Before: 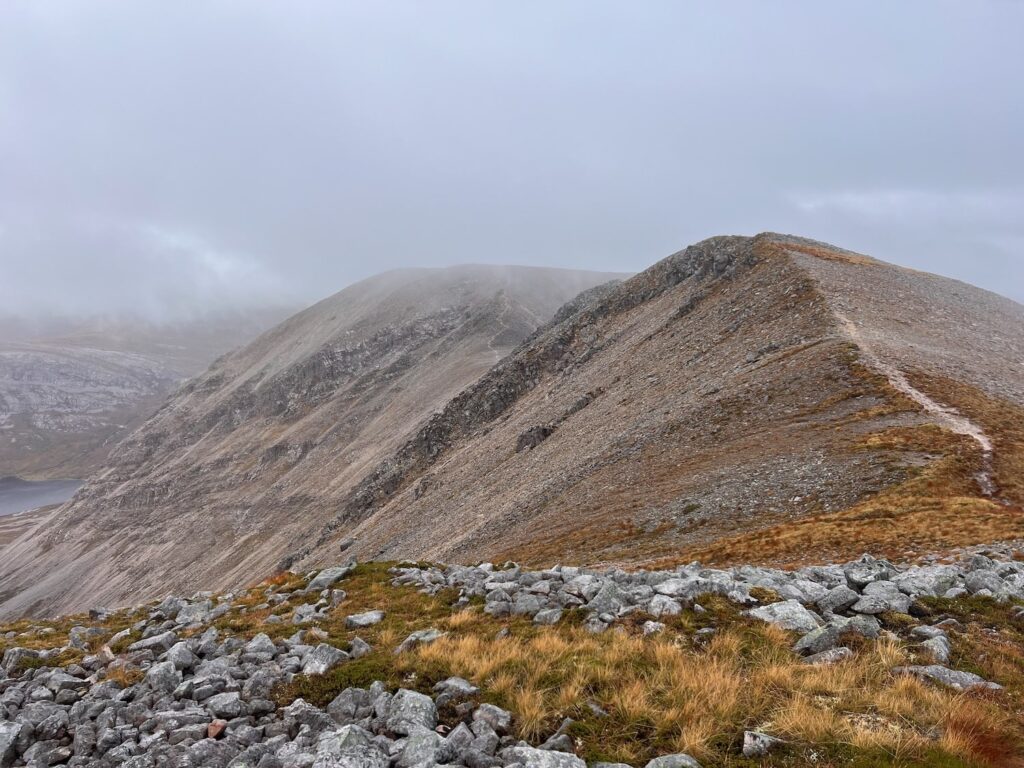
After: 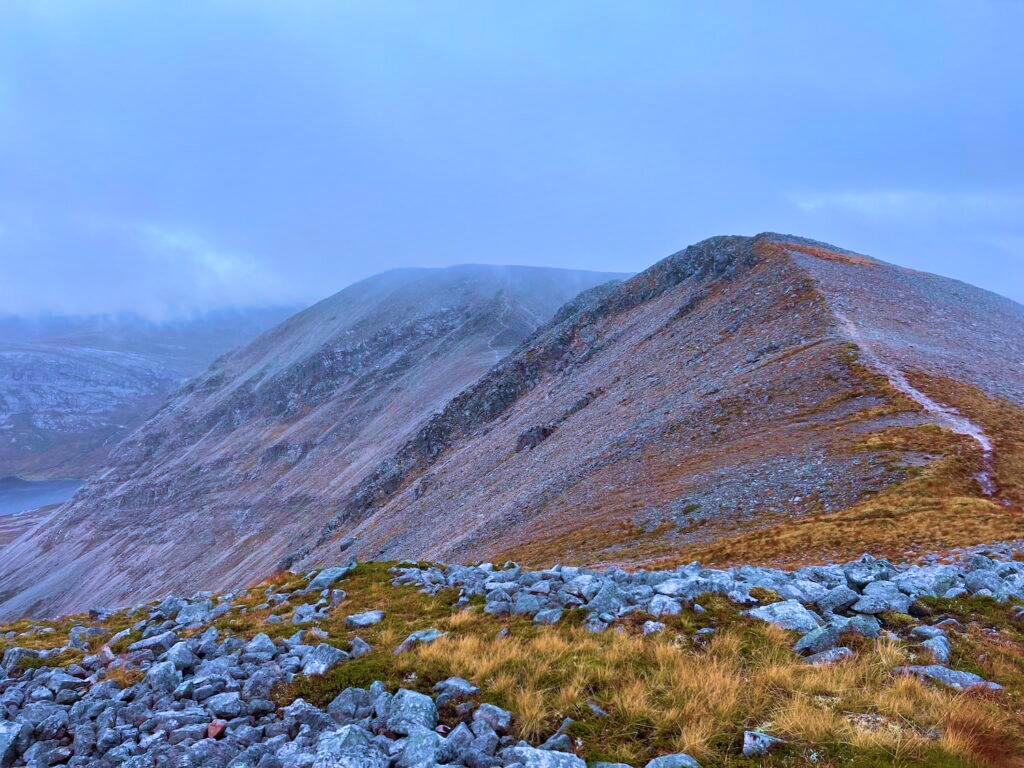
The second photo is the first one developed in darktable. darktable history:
color calibration: illuminant custom, x 0.391, y 0.392, temperature 3875.12 K
shadows and highlights: soften with gaussian
velvia: strength 66.88%, mid-tones bias 0.97
color balance rgb: linear chroma grading › global chroma 19.552%, perceptual saturation grading › global saturation -11.321%, global vibrance 20%
